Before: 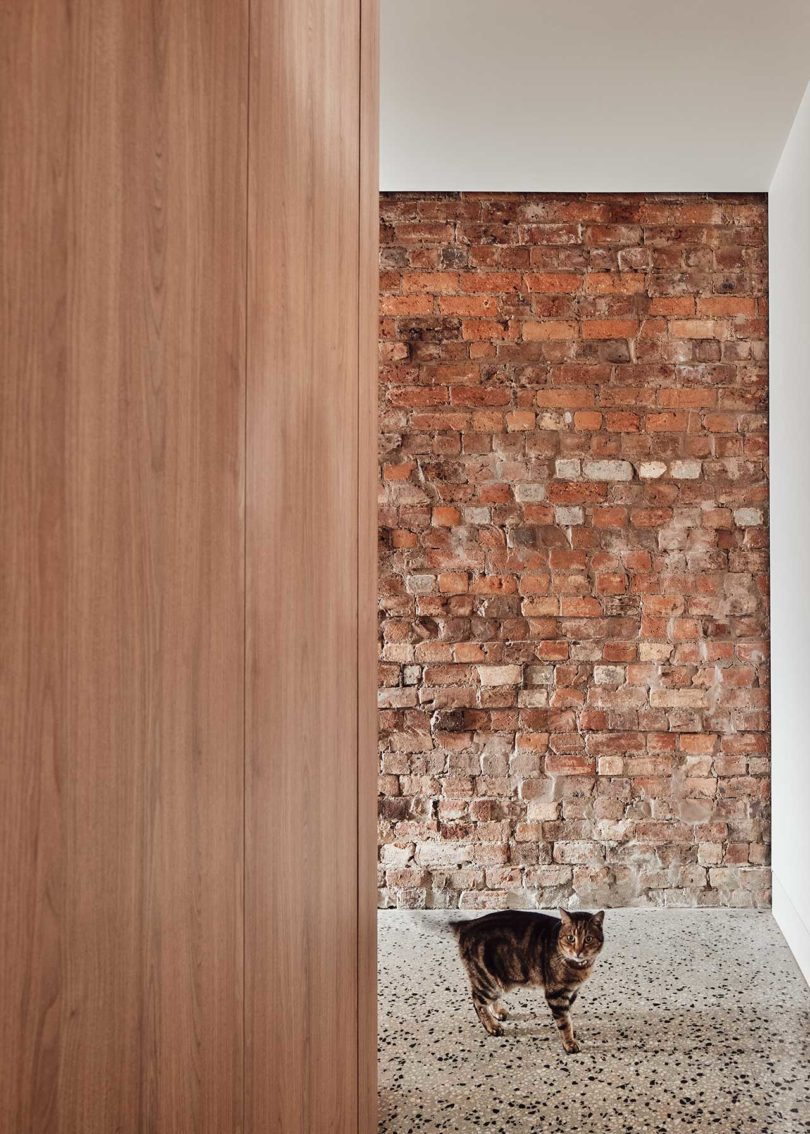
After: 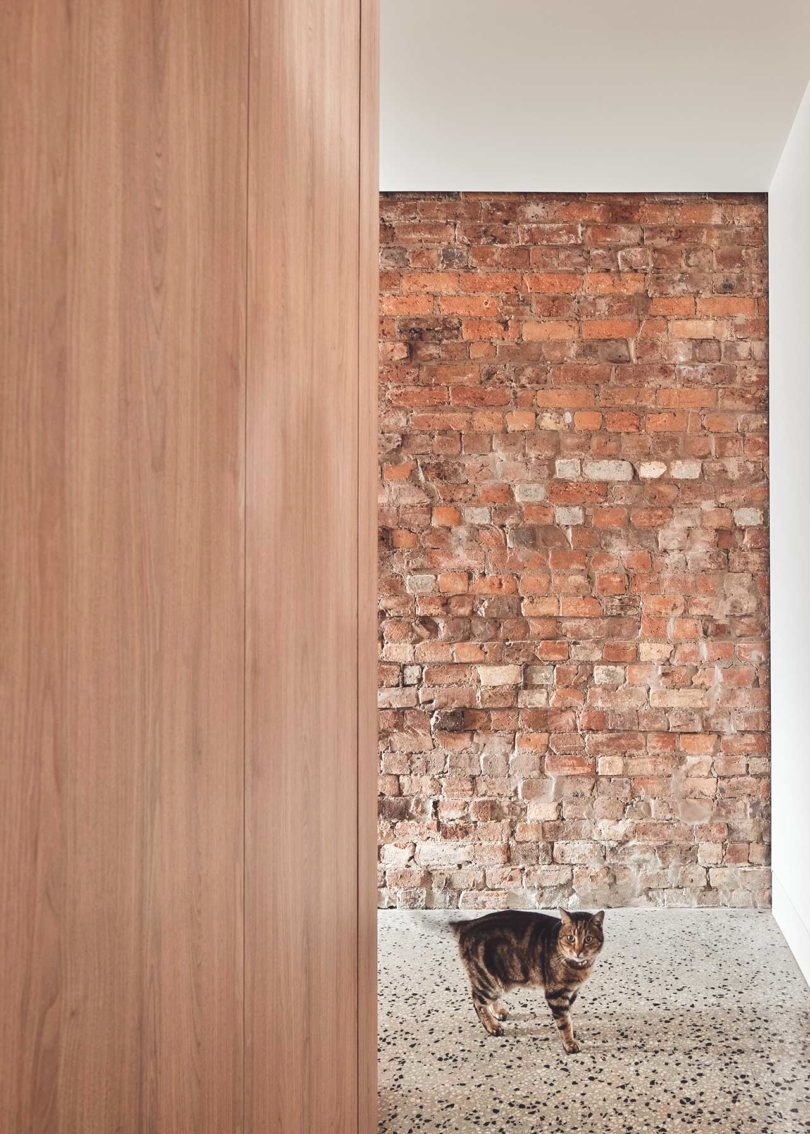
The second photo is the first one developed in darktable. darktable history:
exposure: exposure 0.485 EV, compensate highlight preservation false
contrast brightness saturation: contrast -0.15, brightness 0.05, saturation -0.12
